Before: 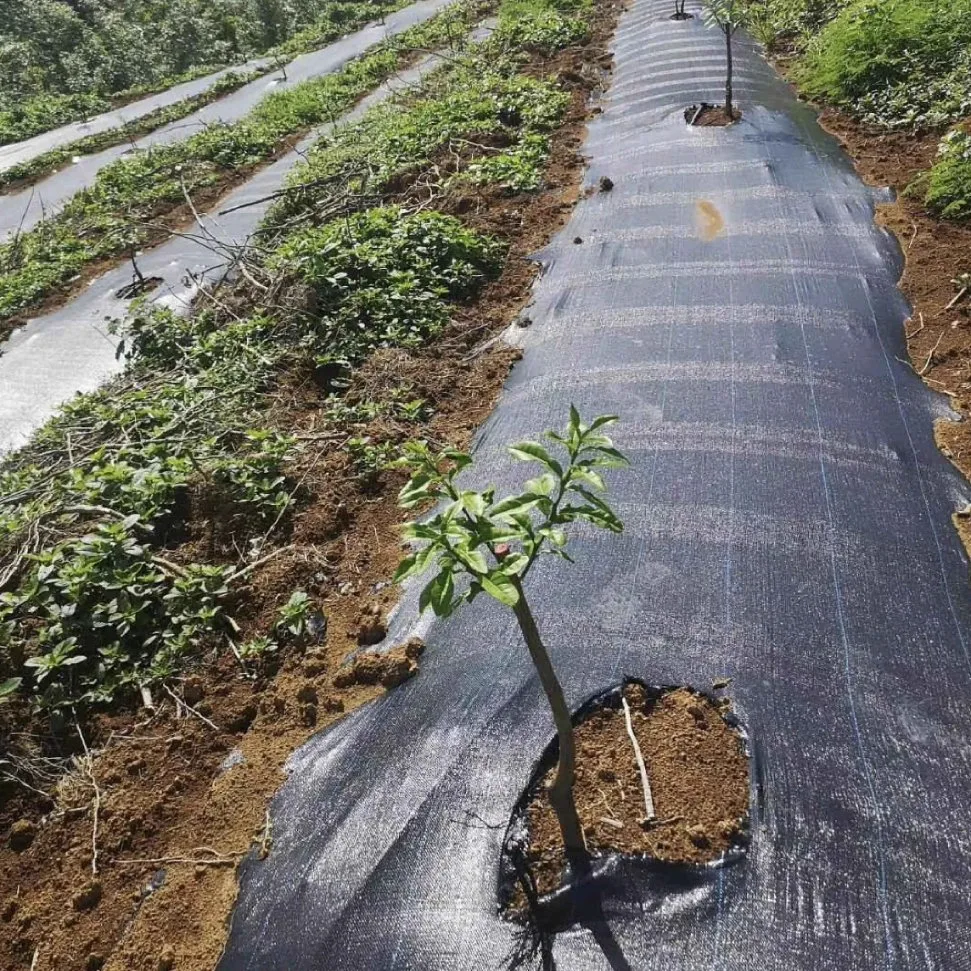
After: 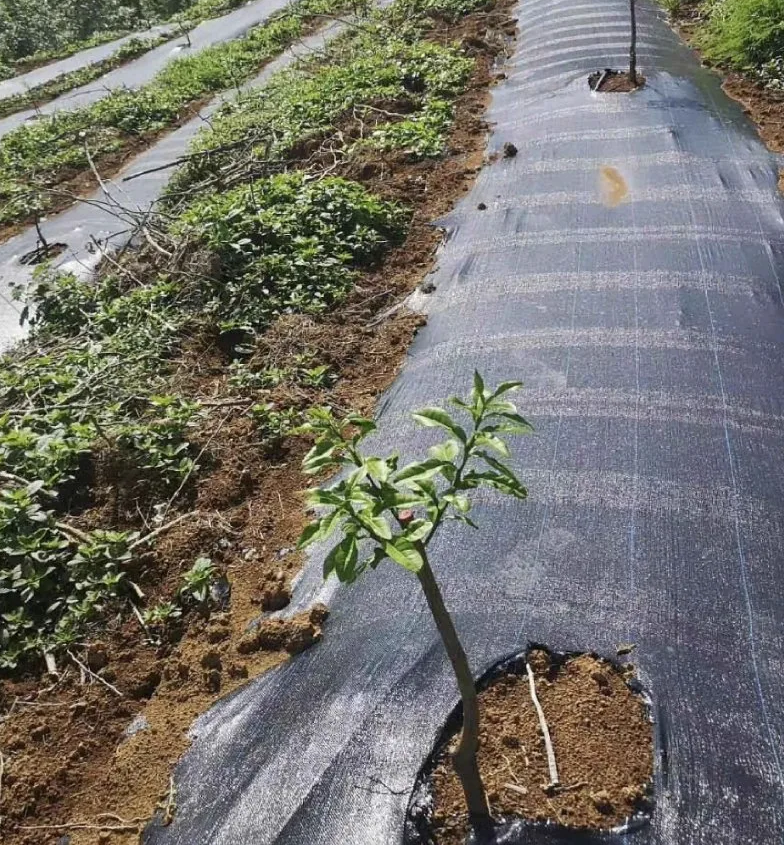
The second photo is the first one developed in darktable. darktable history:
crop: left 9.947%, top 3.569%, right 9.29%, bottom 9.305%
